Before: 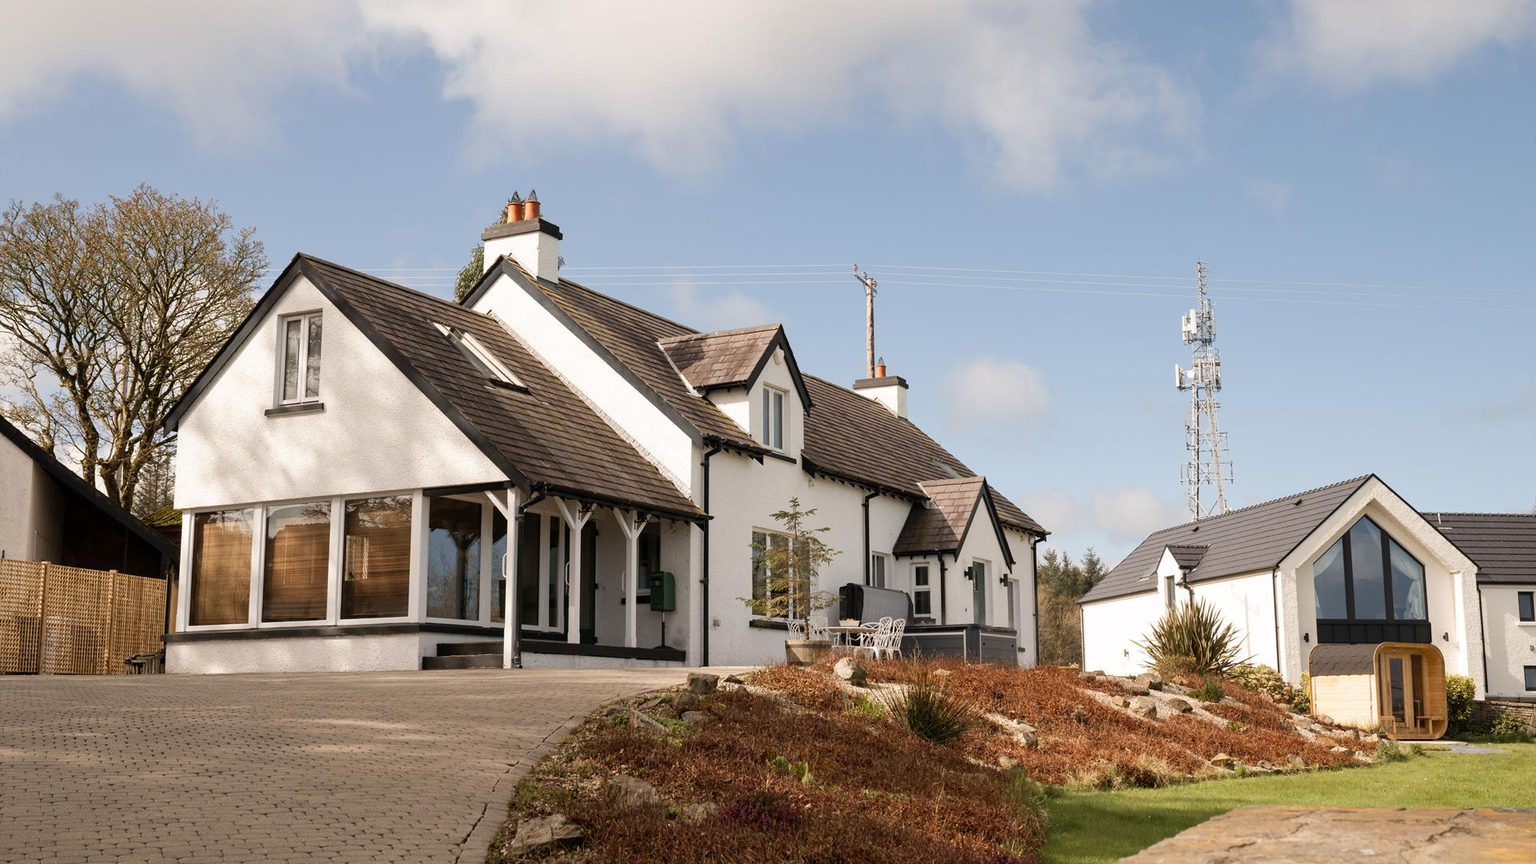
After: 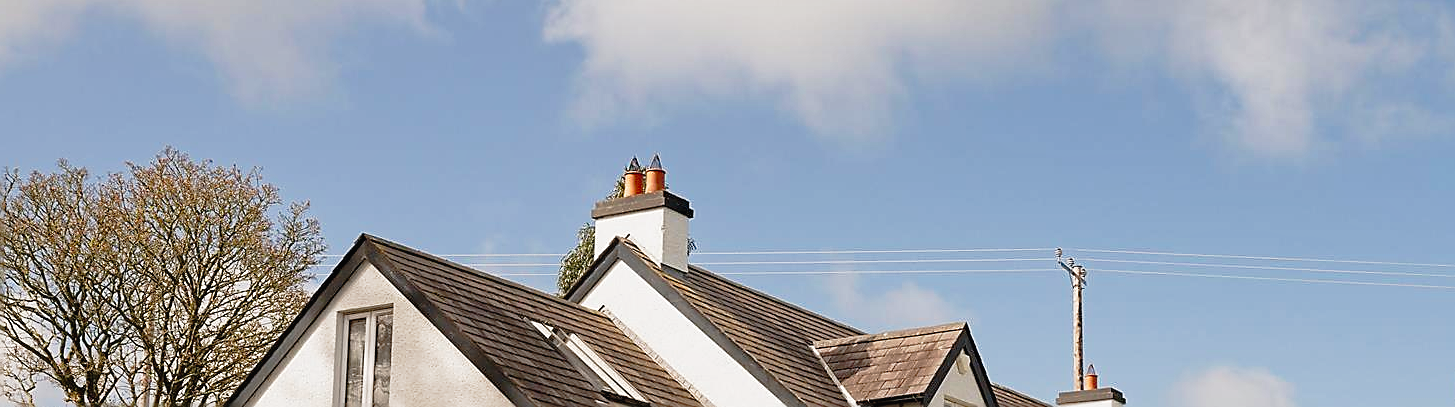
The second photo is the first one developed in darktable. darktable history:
sharpen: radius 1.35, amount 1.252, threshold 0.774
crop: left 0.56%, top 7.638%, right 23.614%, bottom 54.66%
haze removal: compatibility mode true, adaptive false
shadows and highlights: on, module defaults
tone curve: curves: ch0 [(0, 0.009) (0.105, 0.08) (0.195, 0.18) (0.283, 0.316) (0.384, 0.434) (0.485, 0.531) (0.638, 0.69) (0.81, 0.872) (1, 0.977)]; ch1 [(0, 0) (0.161, 0.092) (0.35, 0.33) (0.379, 0.401) (0.456, 0.469) (0.502, 0.5) (0.525, 0.514) (0.586, 0.617) (0.635, 0.655) (1, 1)]; ch2 [(0, 0) (0.371, 0.362) (0.437, 0.437) (0.48, 0.49) (0.53, 0.515) (0.56, 0.571) (0.622, 0.606) (1, 1)], preserve colors none
